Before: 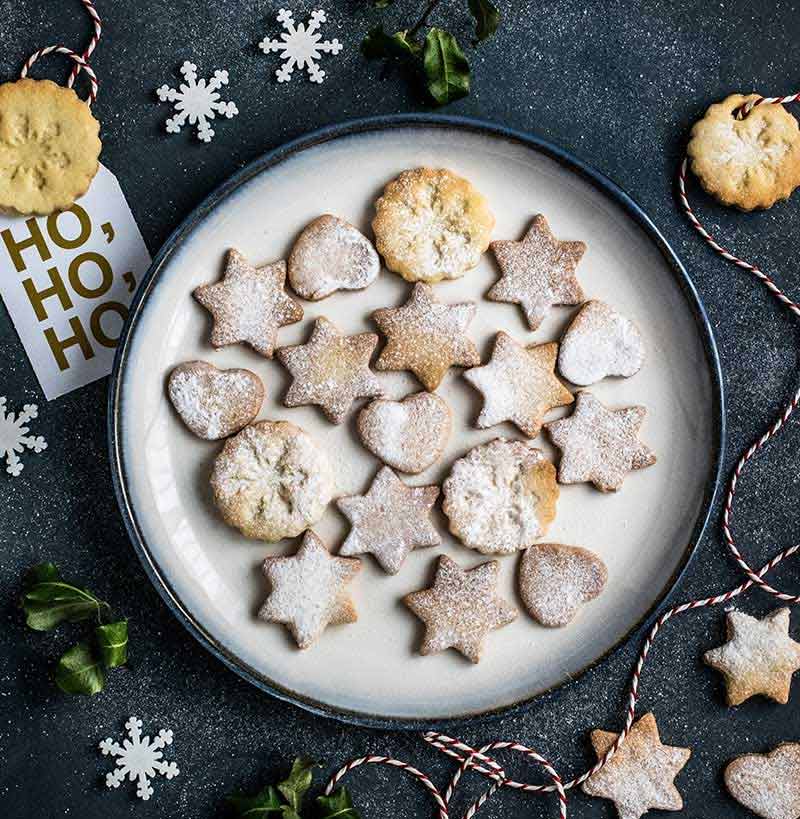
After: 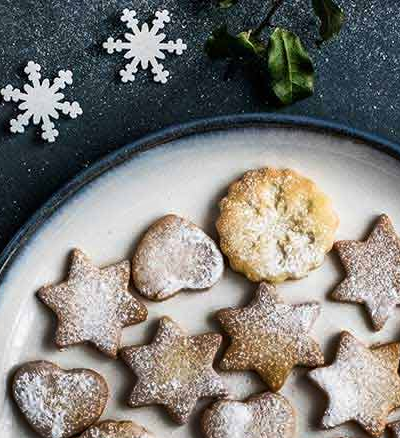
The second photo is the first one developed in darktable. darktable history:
crop: left 19.556%, right 30.401%, bottom 46.458%
shadows and highlights: shadows 20.91, highlights -82.73, soften with gaussian
